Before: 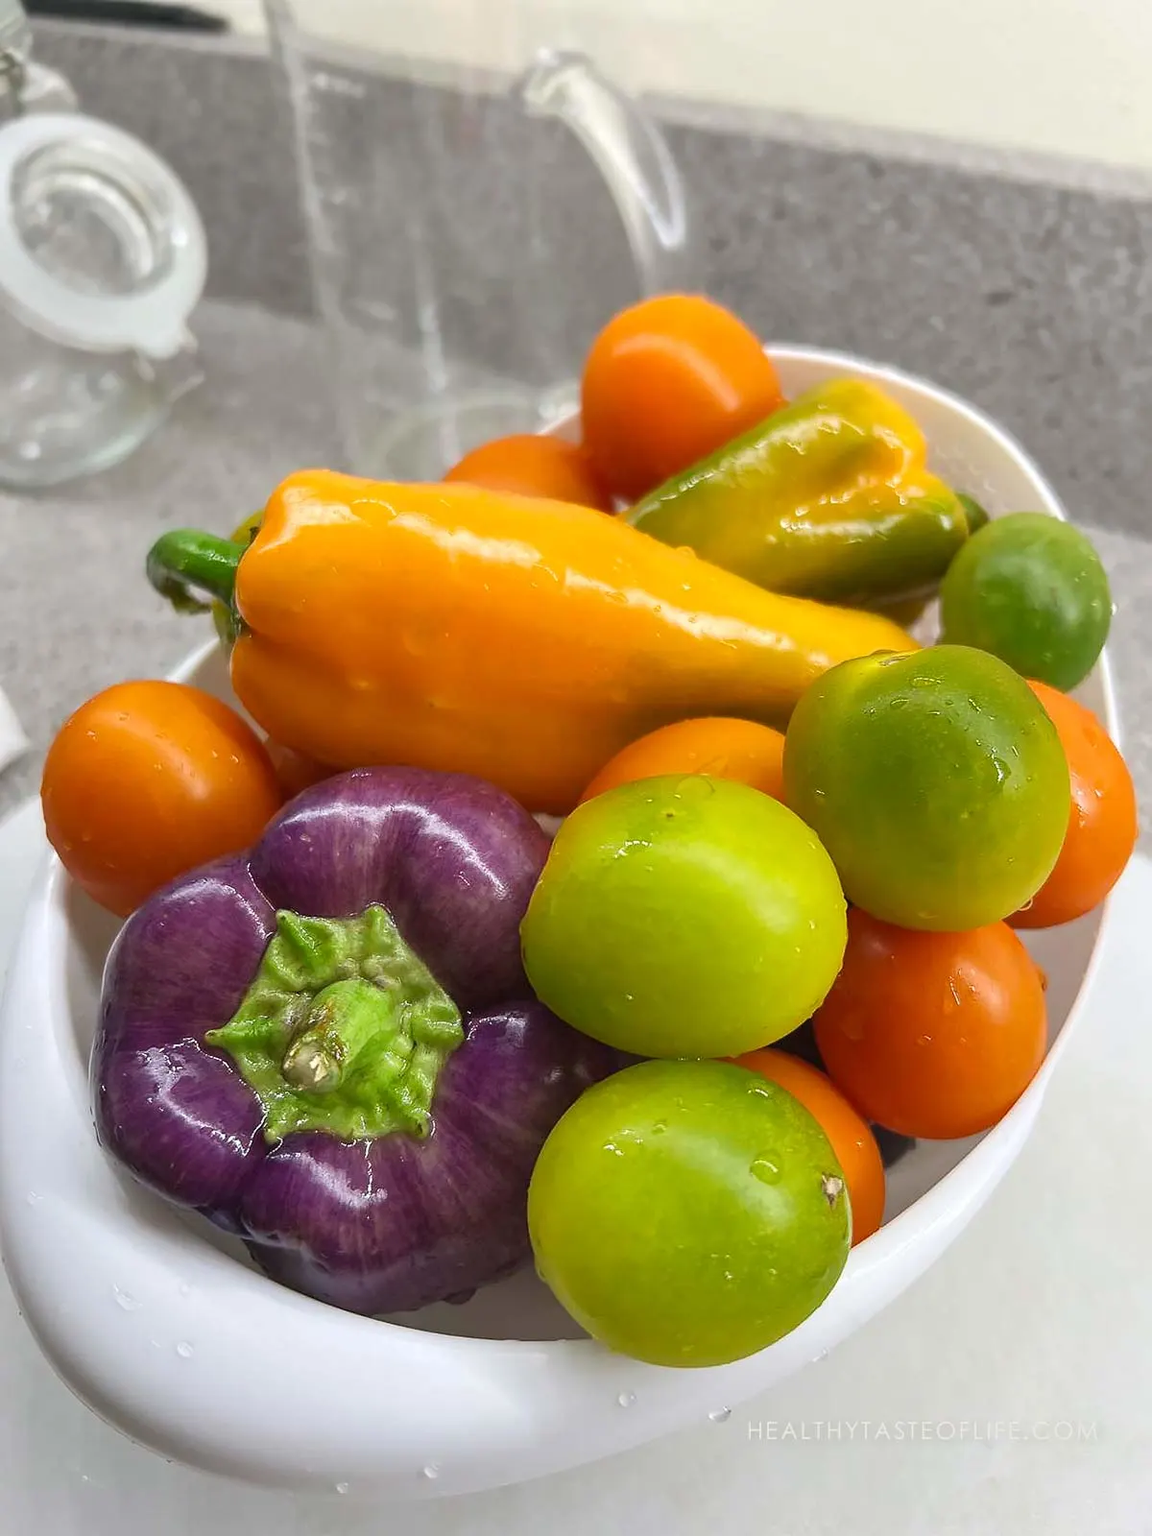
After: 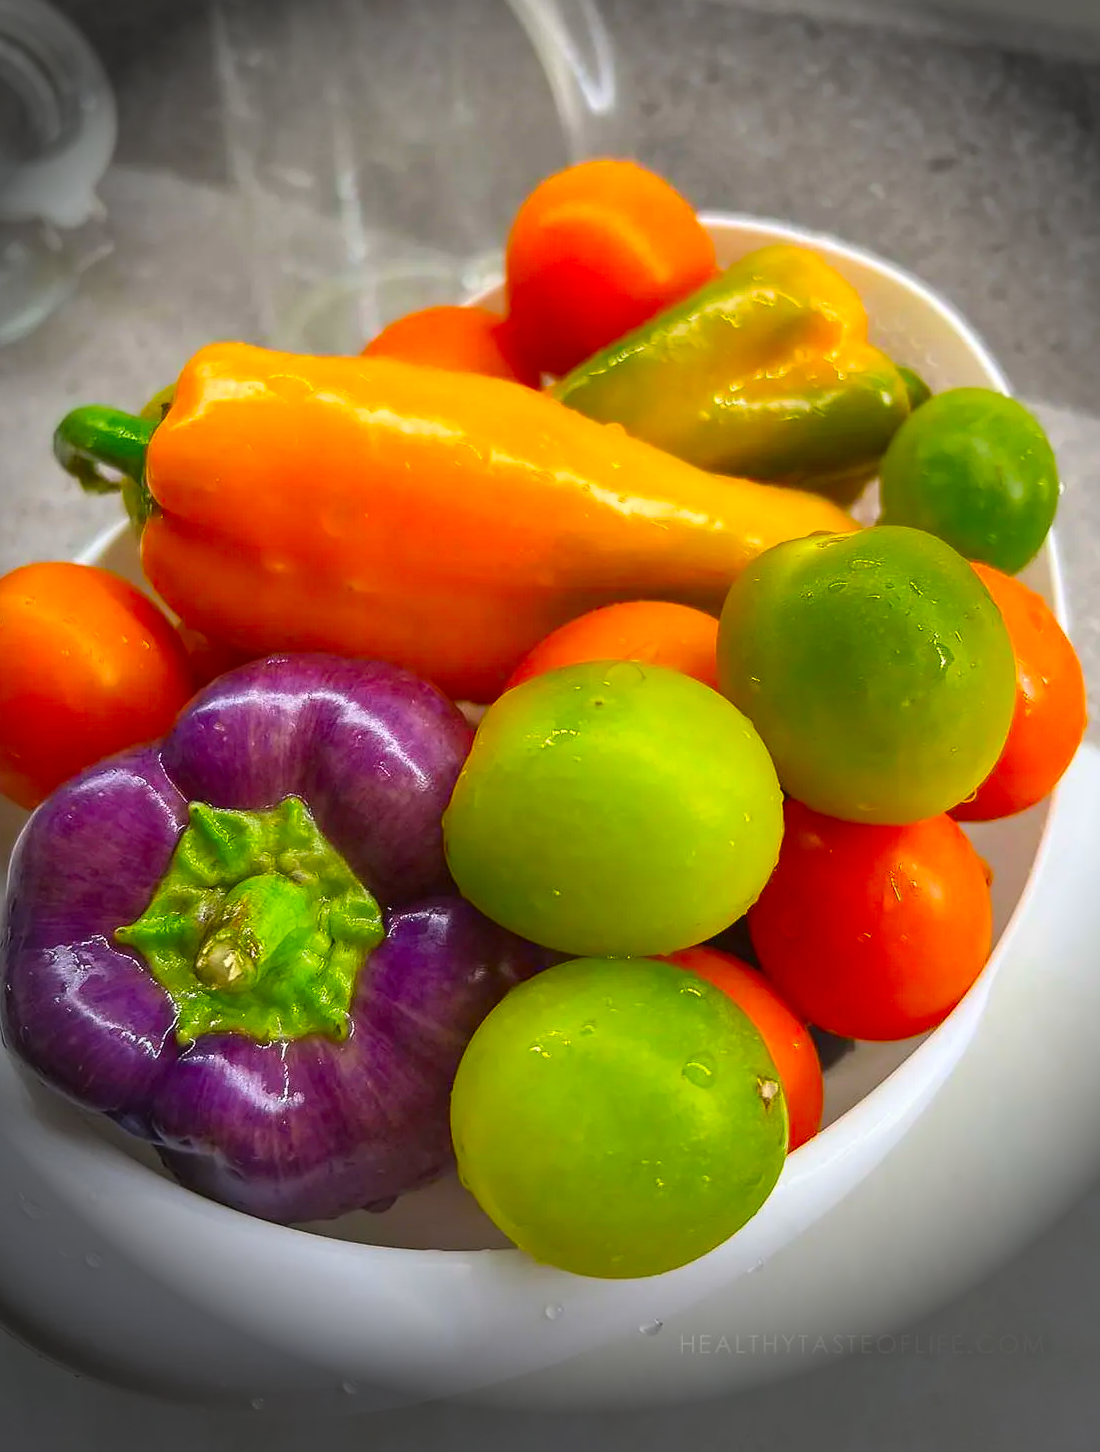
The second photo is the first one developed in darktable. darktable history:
vignetting: fall-off start 76.42%, fall-off radius 27.36%, brightness -0.872, center (0.037, -0.09), width/height ratio 0.971
color contrast: green-magenta contrast 1.55, blue-yellow contrast 1.83
crop and rotate: left 8.262%, top 9.226%
